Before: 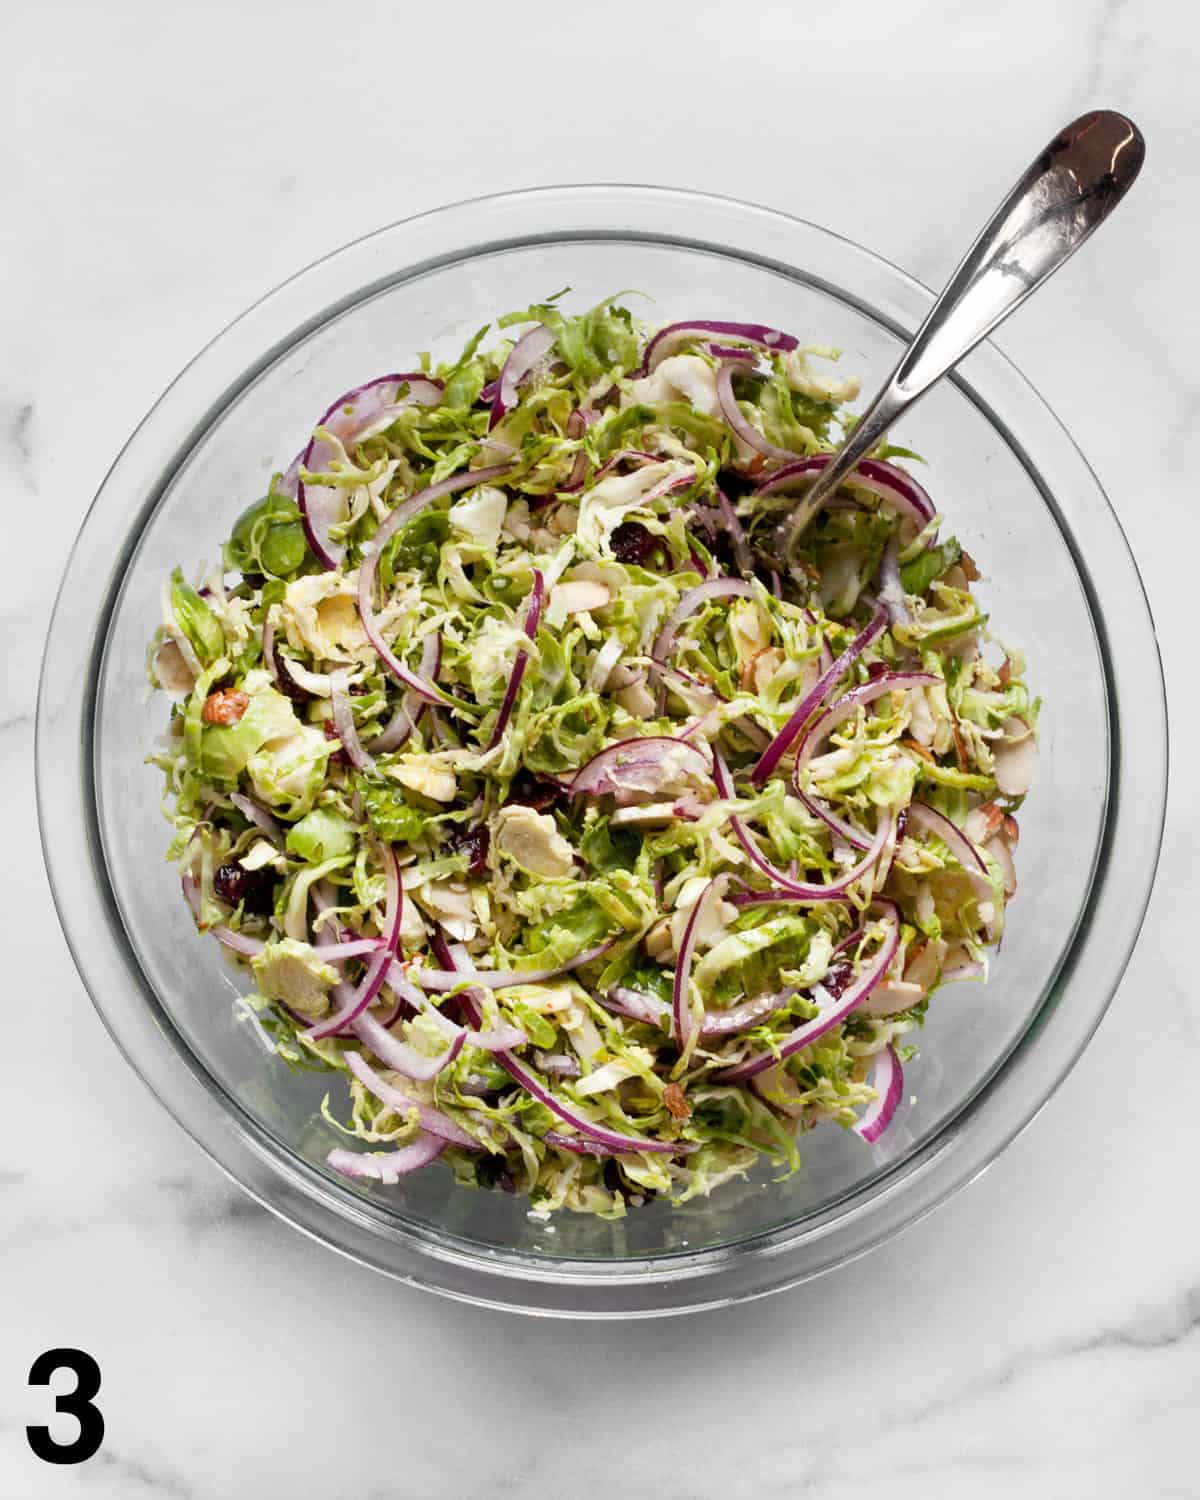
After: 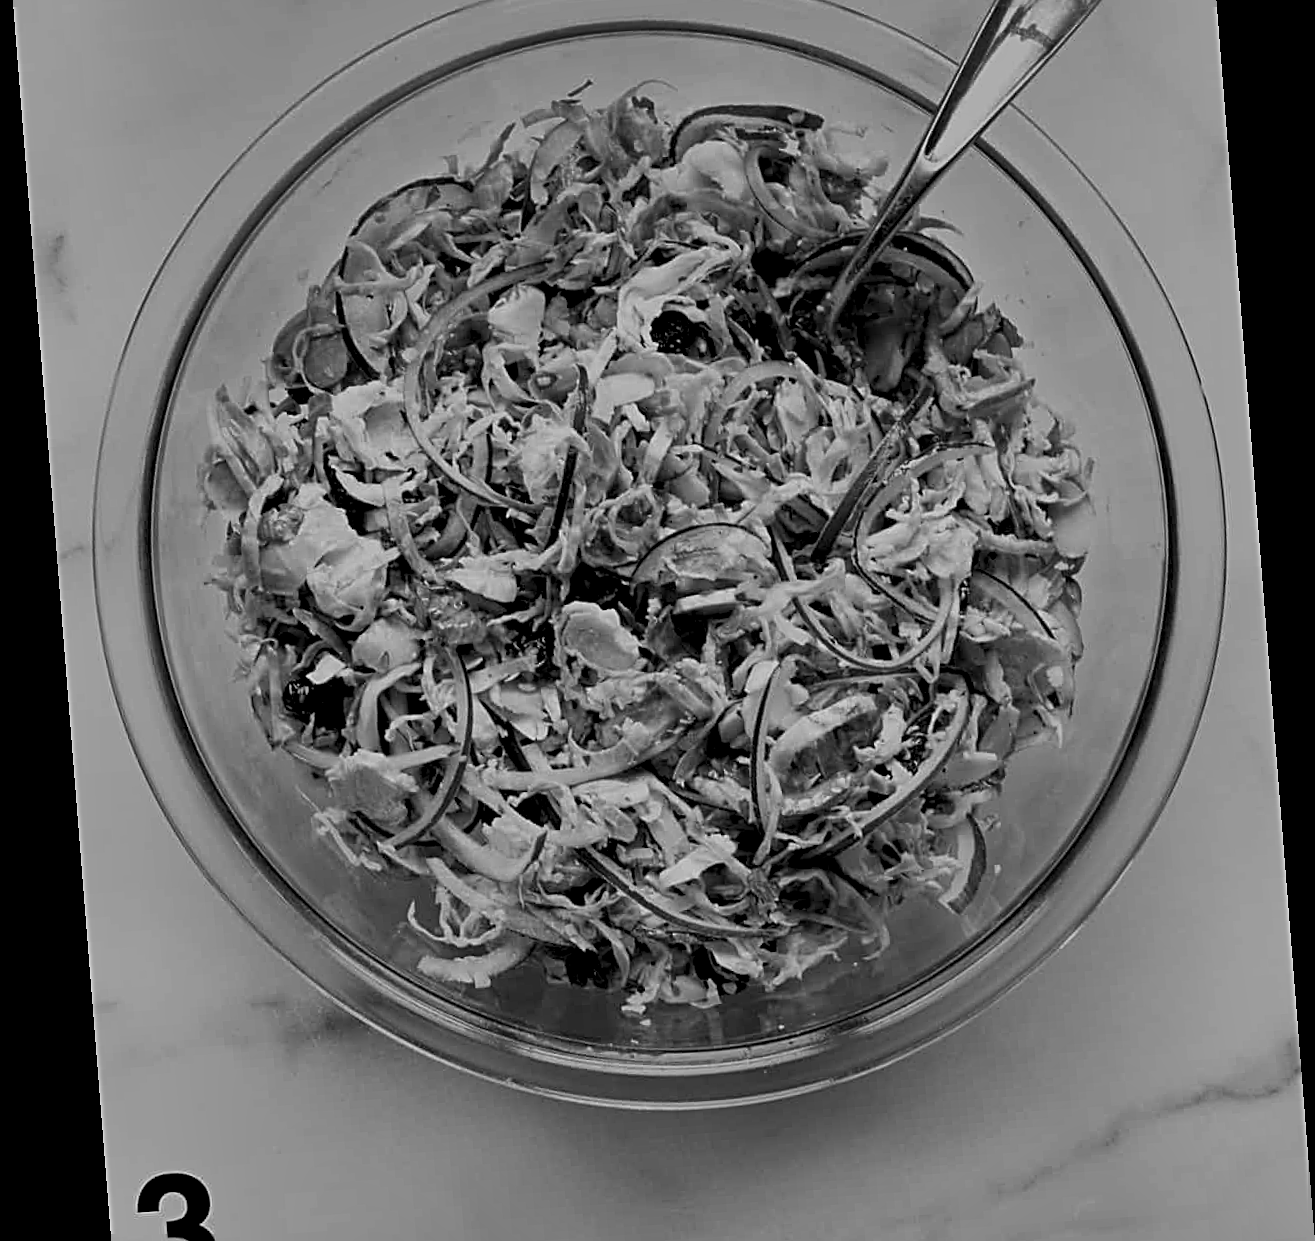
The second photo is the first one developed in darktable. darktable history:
shadows and highlights: shadows 60, highlights -60.23, soften with gaussian
sharpen: radius 2.584, amount 0.688
rotate and perspective: rotation -4.2°, shear 0.006, automatic cropping off
exposure: black level correction 0.009, exposure -0.637 EV, compensate highlight preservation false
crop and rotate: top 15.774%, bottom 5.506%
levels: levels [0.055, 0.477, 0.9]
monochrome: a 79.32, b 81.83, size 1.1
